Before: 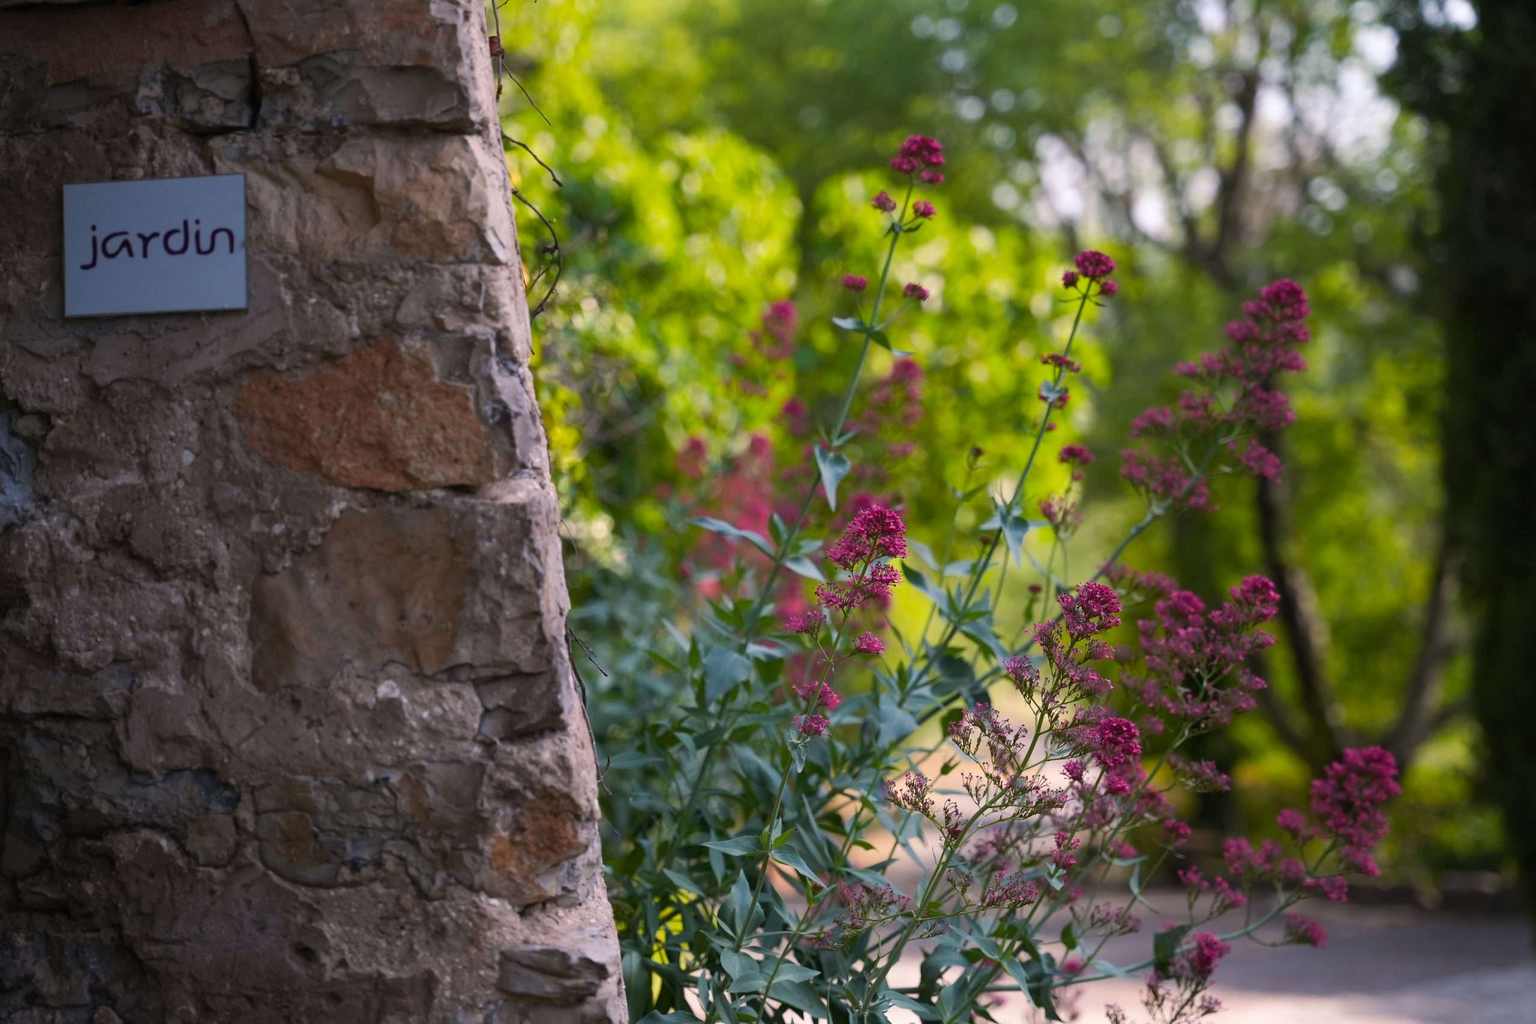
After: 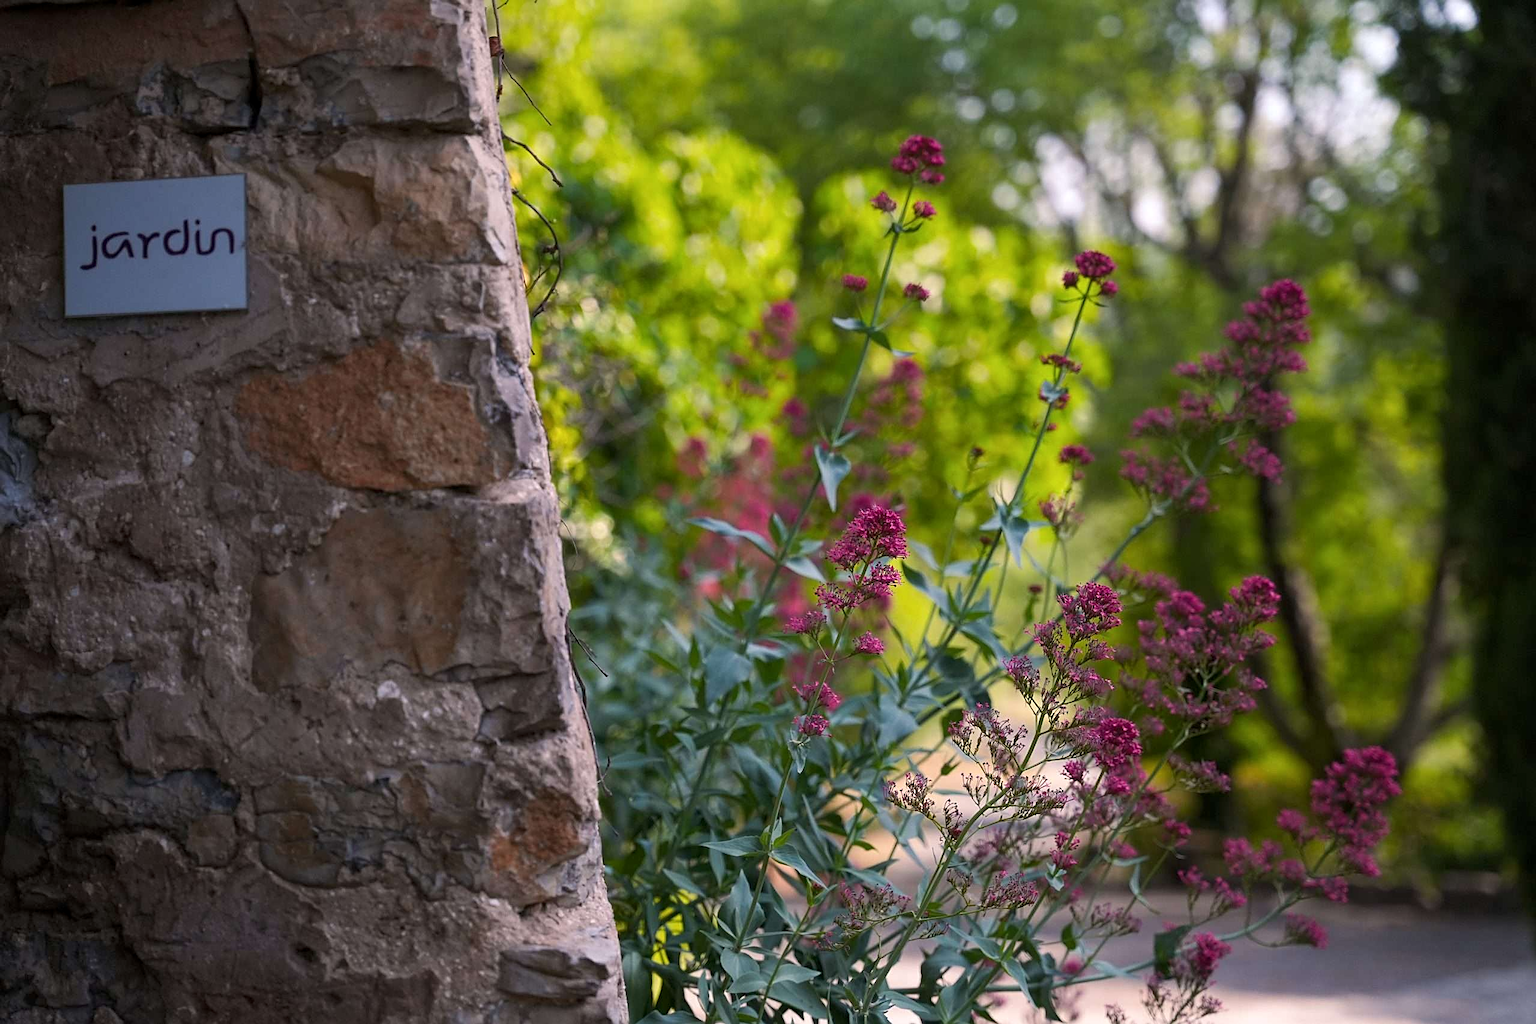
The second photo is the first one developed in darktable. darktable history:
local contrast: highlights 103%, shadows 98%, detail 119%, midtone range 0.2
sharpen: on, module defaults
